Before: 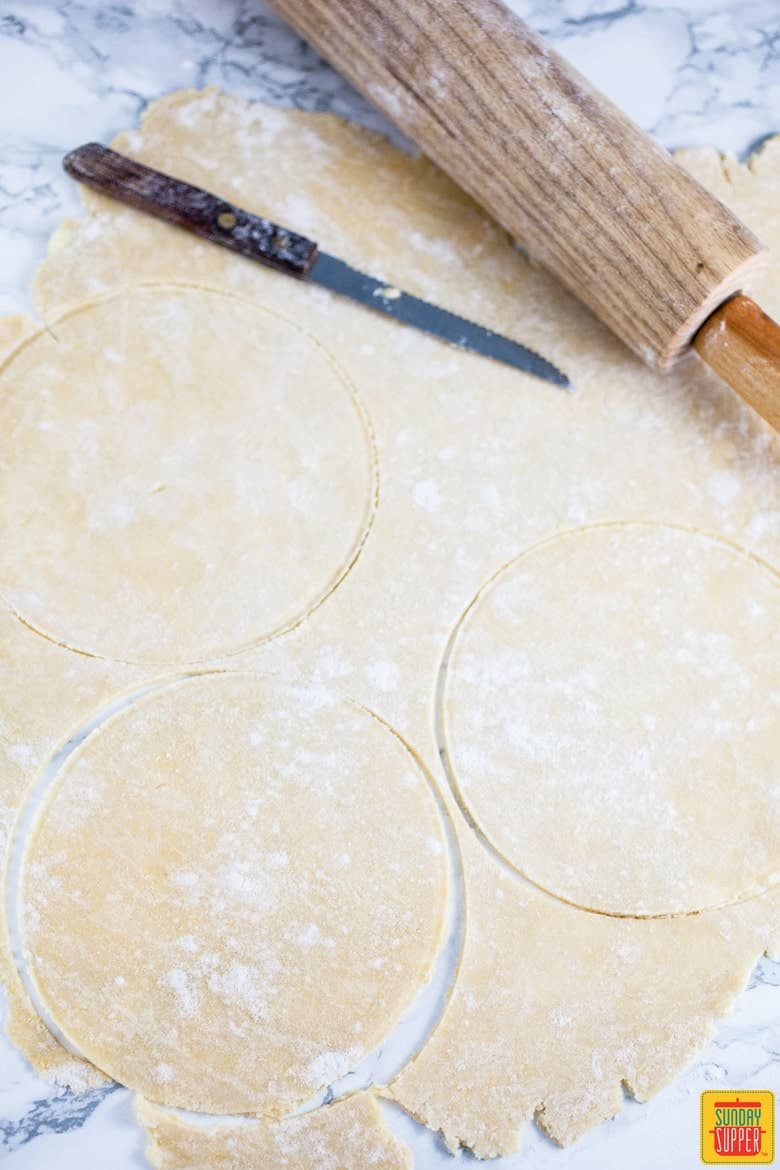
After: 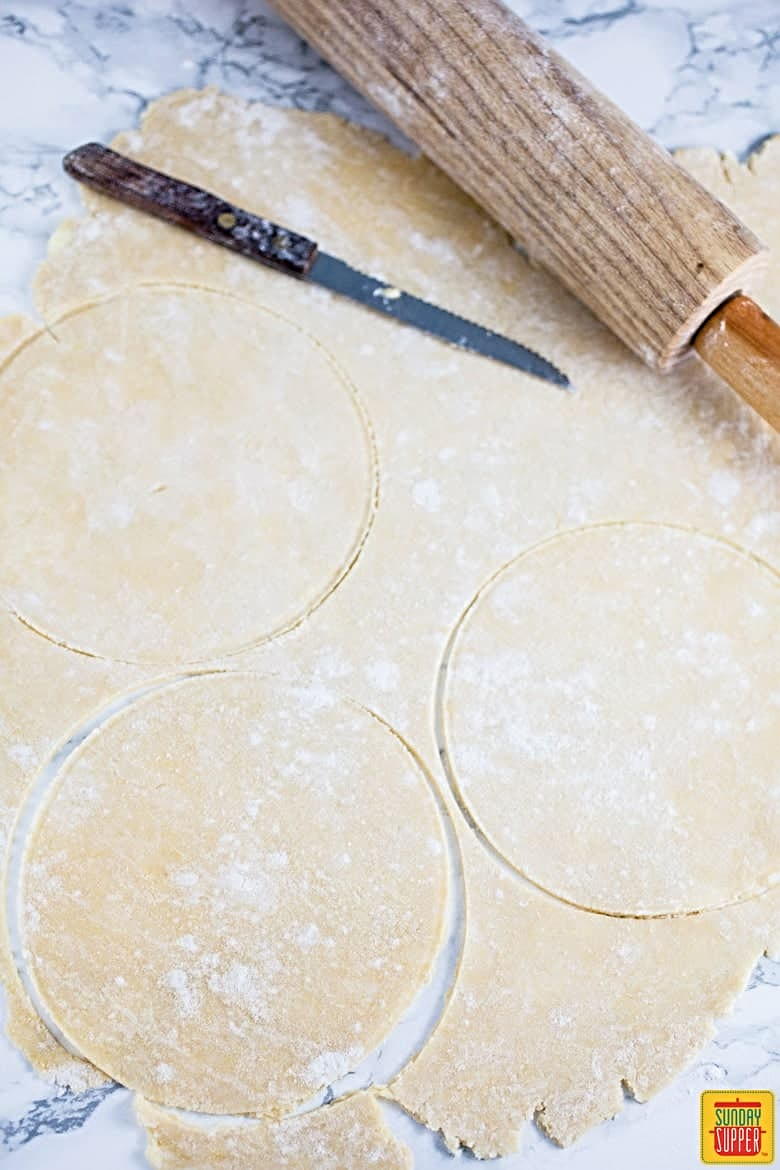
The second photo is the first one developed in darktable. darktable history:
exposure: exposure -0.04 EV, compensate highlight preservation false
sharpen: radius 4
